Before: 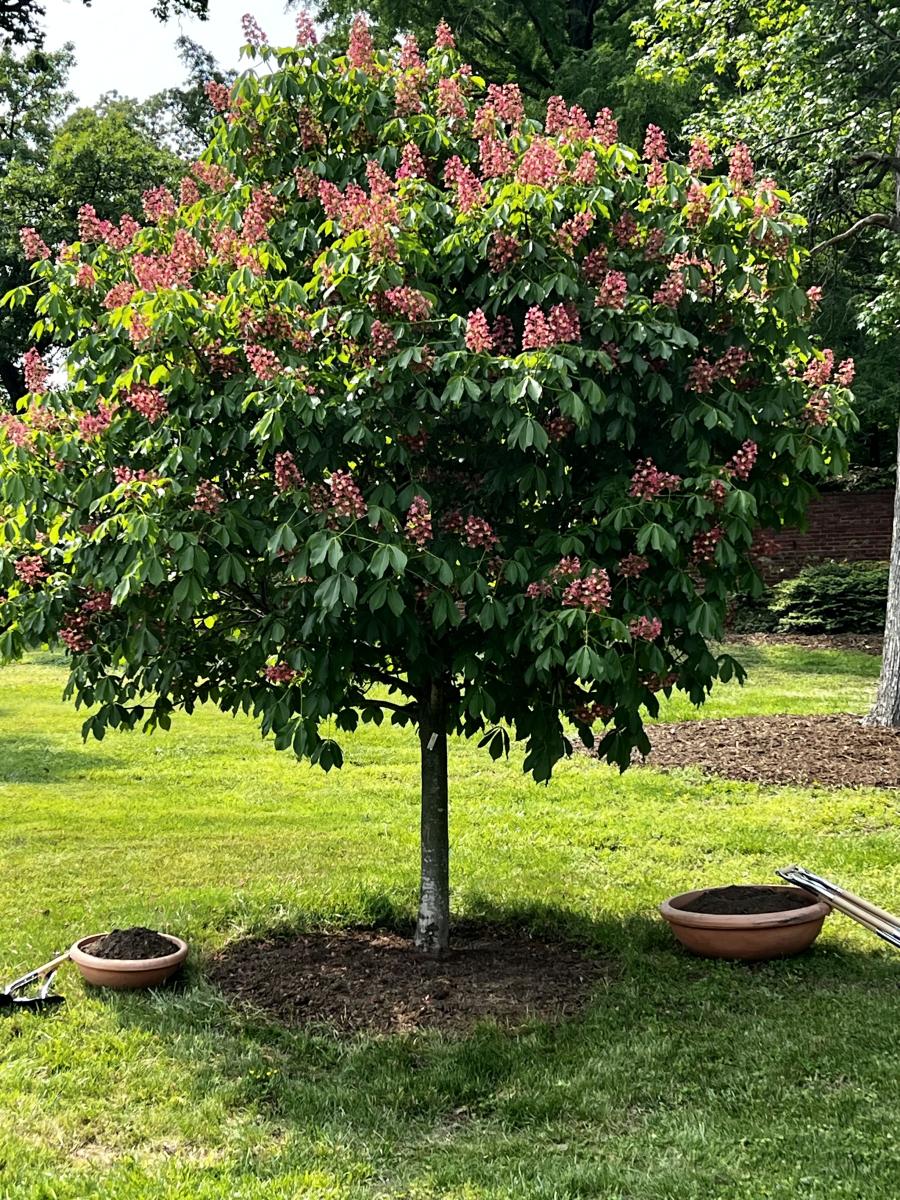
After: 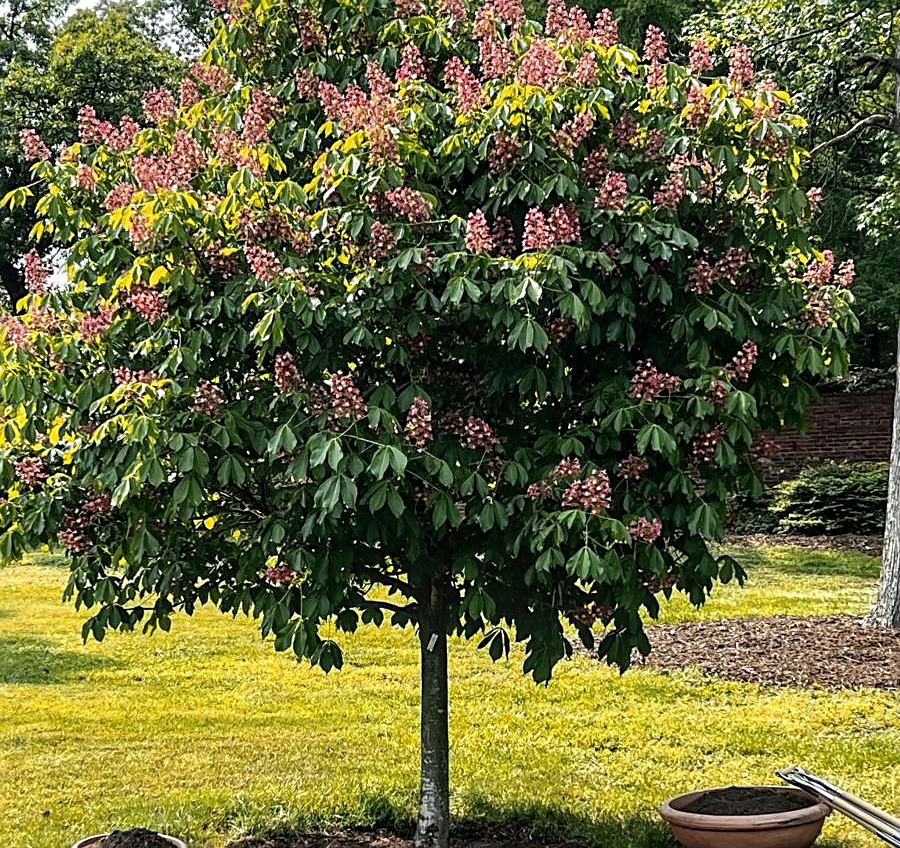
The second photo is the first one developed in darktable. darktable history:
local contrast: on, module defaults
color zones: curves: ch1 [(0, 0.455) (0.063, 0.455) (0.286, 0.495) (0.429, 0.5) (0.571, 0.5) (0.714, 0.5) (0.857, 0.5) (1, 0.455)]; ch2 [(0, 0.532) (0.063, 0.521) (0.233, 0.447) (0.429, 0.489) (0.571, 0.5) (0.714, 0.5) (0.857, 0.5) (1, 0.532)]
crop and rotate: top 8.293%, bottom 20.996%
sharpen: on, module defaults
